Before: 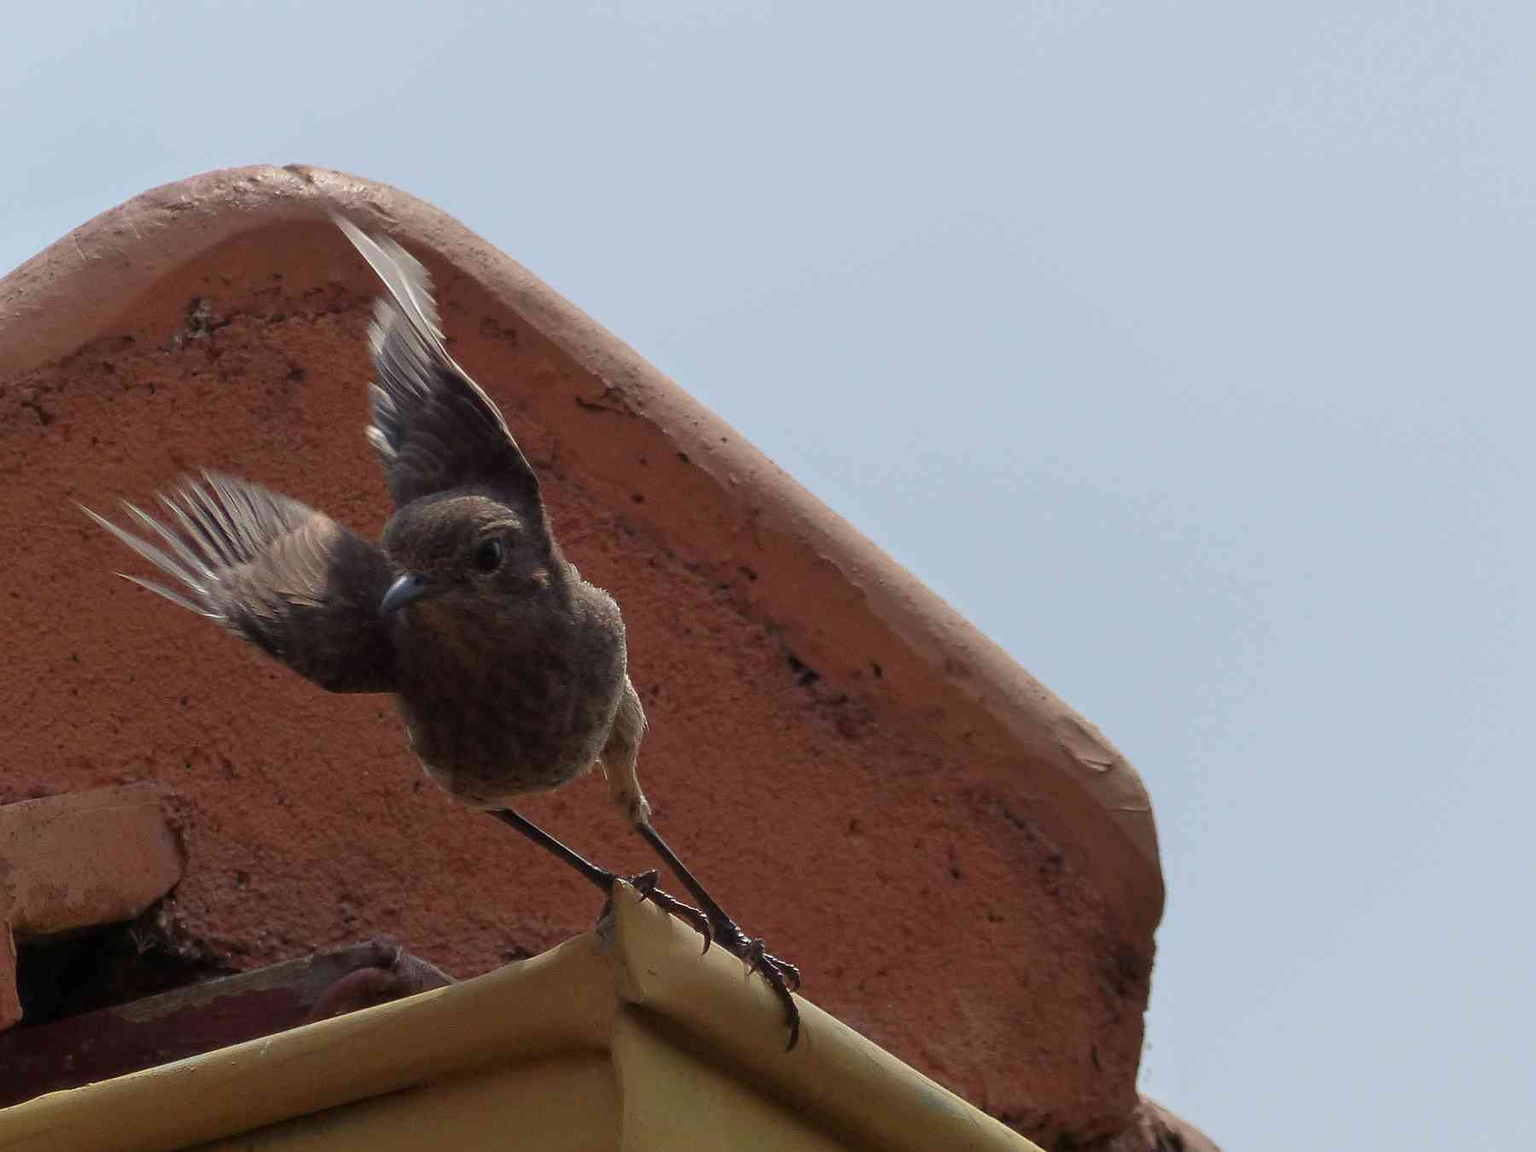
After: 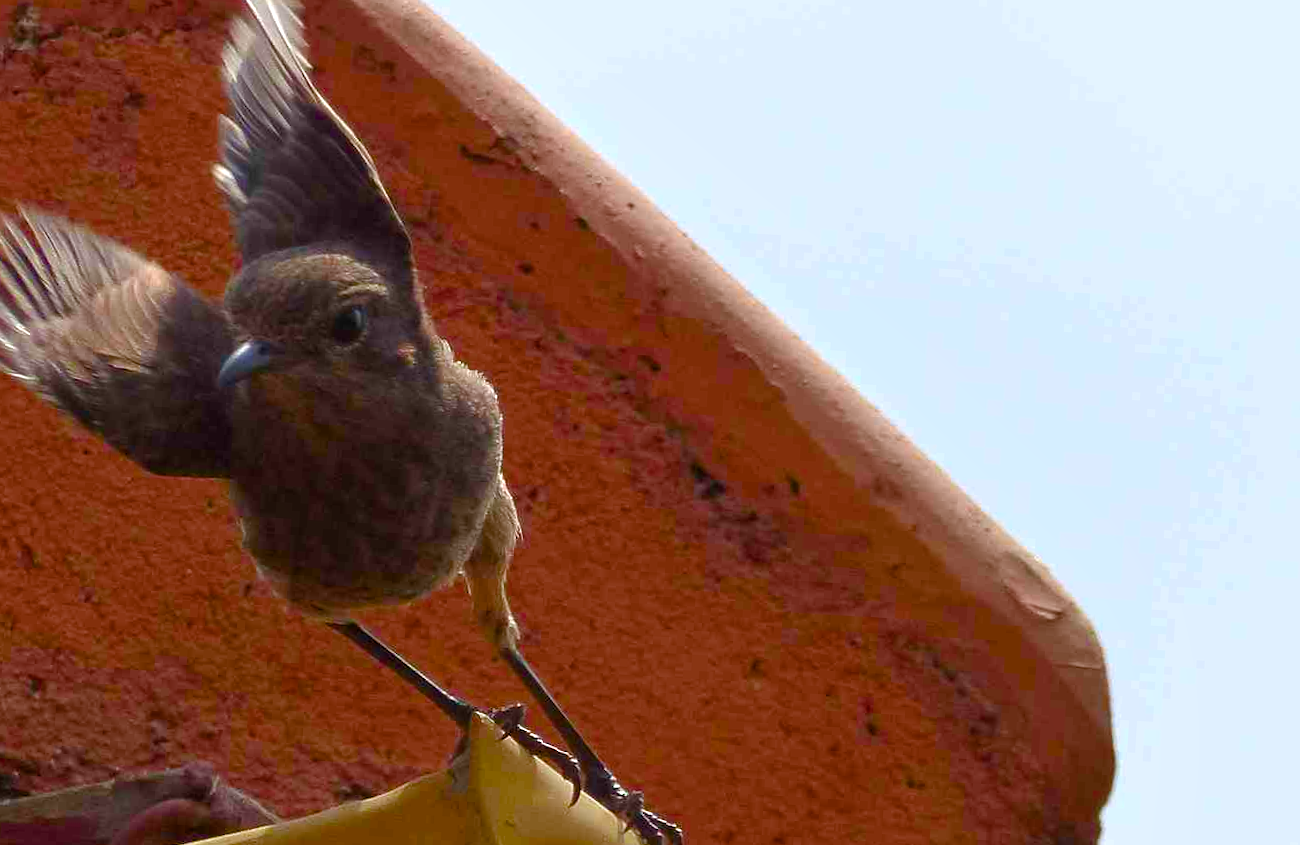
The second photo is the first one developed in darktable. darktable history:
color balance rgb: linear chroma grading › shadows -2.2%, linear chroma grading › highlights -15%, linear chroma grading › global chroma -10%, linear chroma grading › mid-tones -10%, perceptual saturation grading › global saturation 45%, perceptual saturation grading › highlights -50%, perceptual saturation grading › shadows 30%, perceptual brilliance grading › global brilliance 18%, global vibrance 45%
crop and rotate: angle -3.37°, left 9.79%, top 20.73%, right 12.42%, bottom 11.82%
tone equalizer: on, module defaults
